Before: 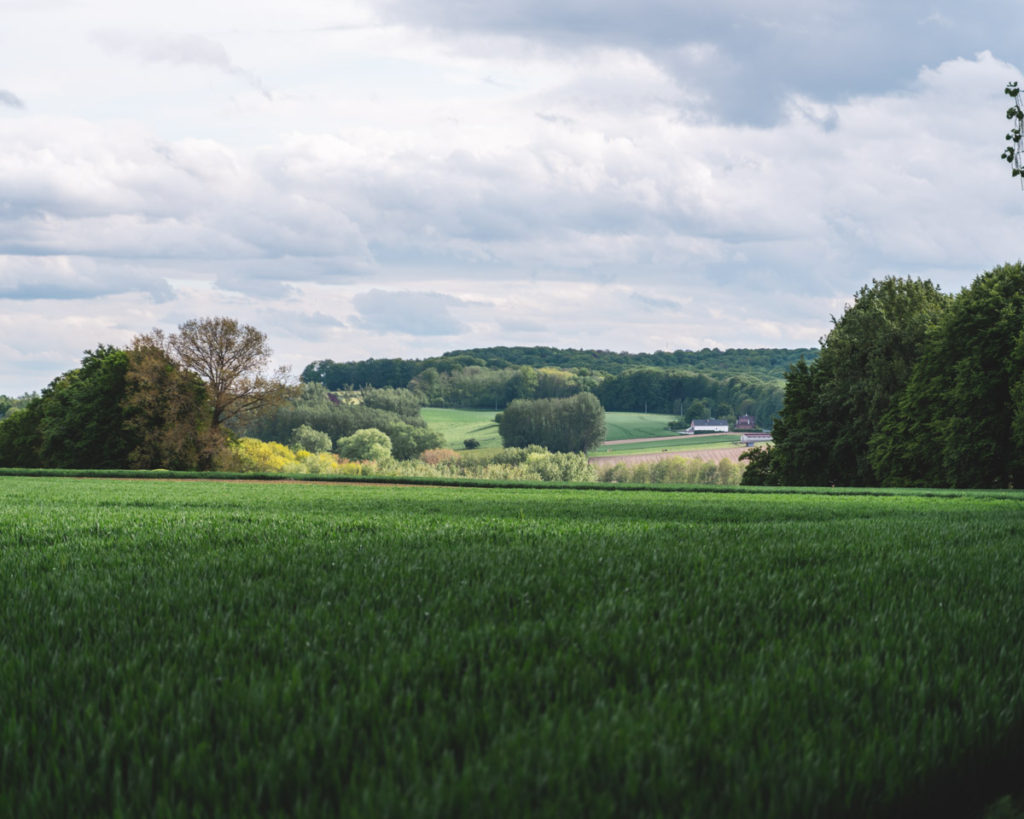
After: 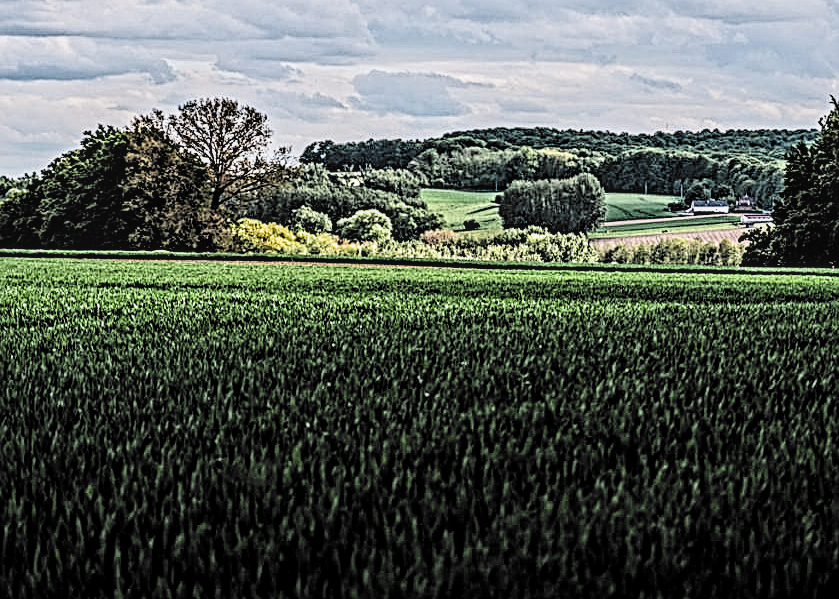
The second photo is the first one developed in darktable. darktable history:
local contrast: on, module defaults
crop: top 26.82%, right 17.978%
contrast equalizer: y [[0.406, 0.494, 0.589, 0.753, 0.877, 0.999], [0.5 ×6], [0.5 ×6], [0 ×6], [0 ×6]]
filmic rgb: black relative exposure -5.02 EV, white relative exposure 3.53 EV, hardness 3.18, contrast 1.397, highlights saturation mix -30.97%, color science v6 (2022)
sharpen: on, module defaults
